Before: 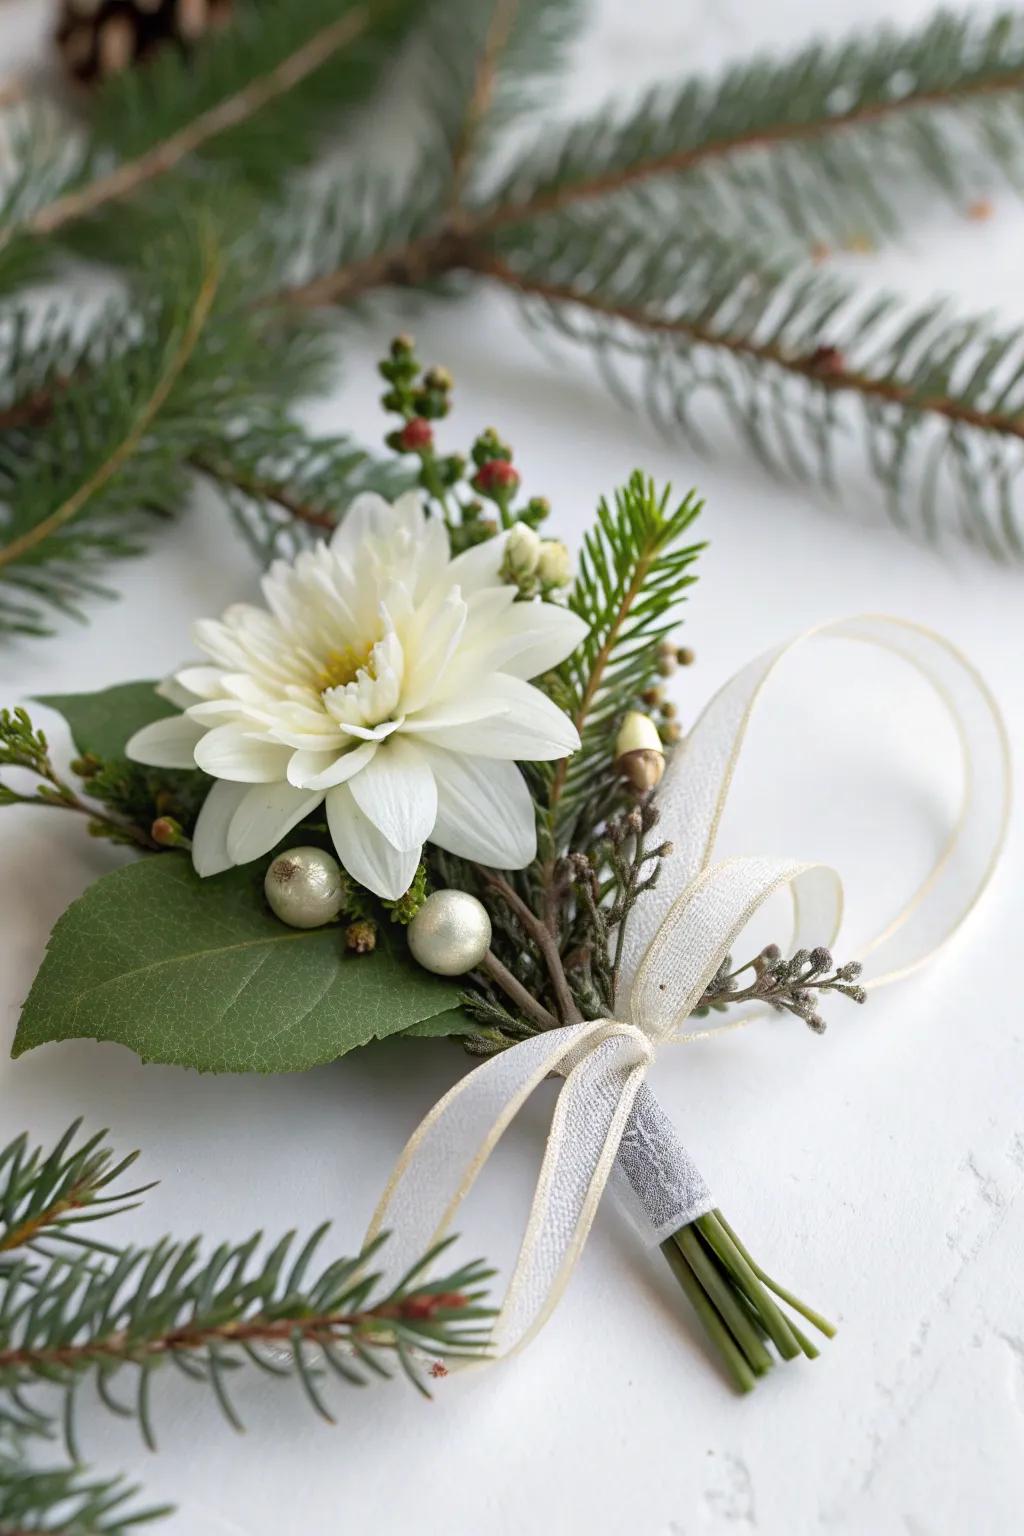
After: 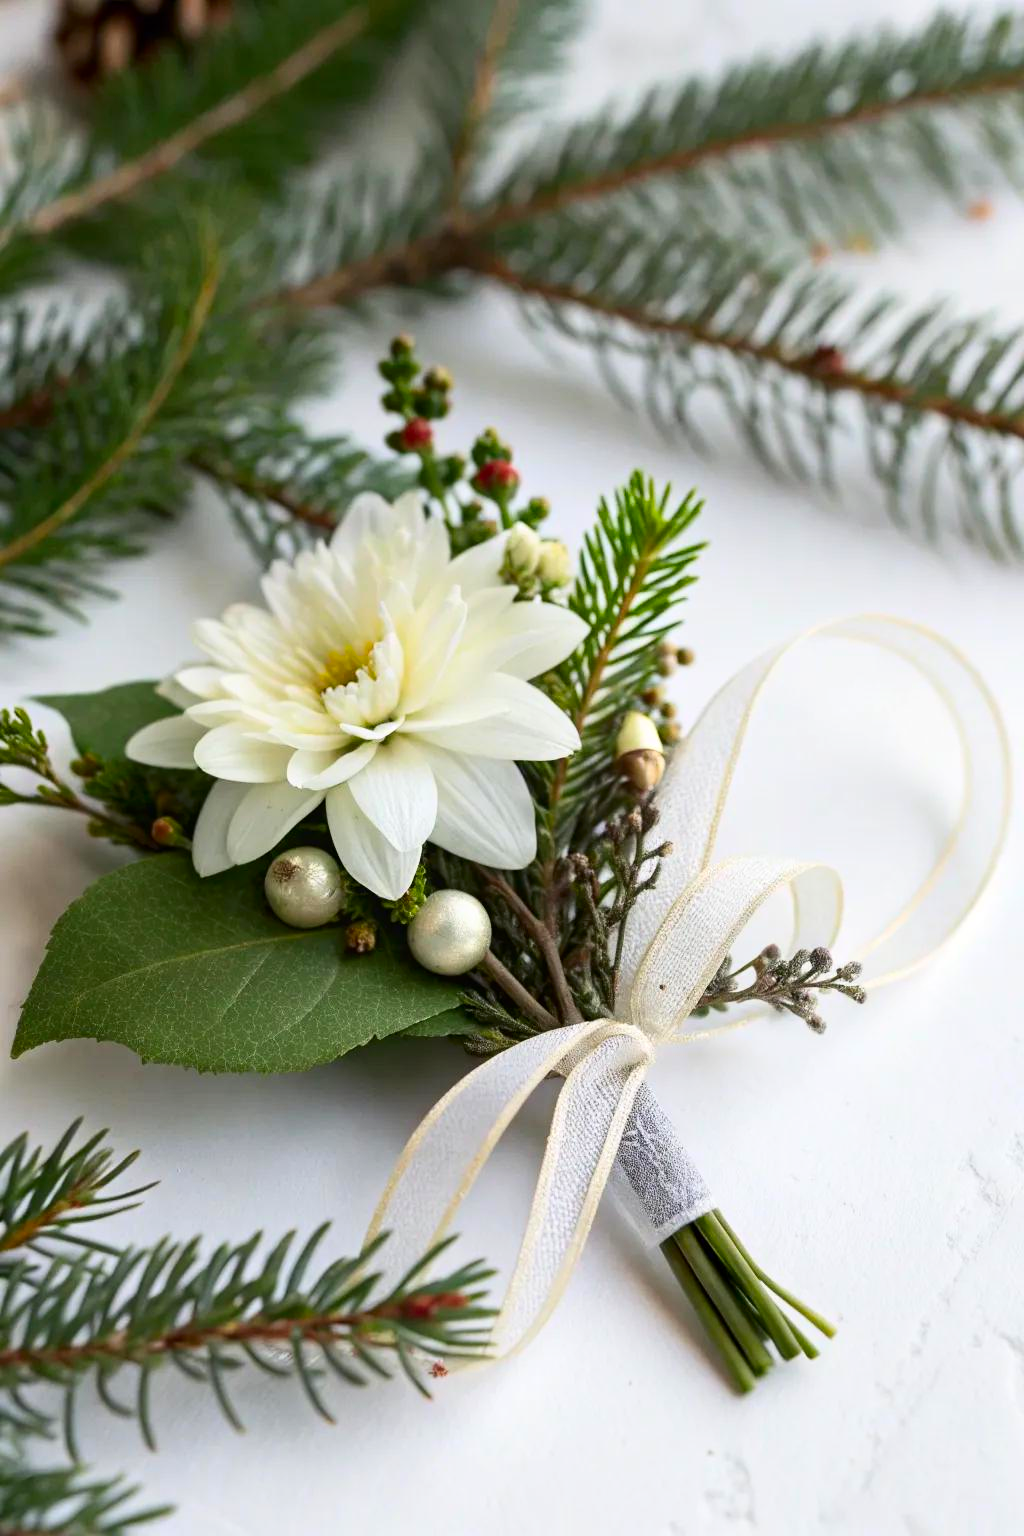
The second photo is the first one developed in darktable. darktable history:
contrast brightness saturation: contrast 0.174, saturation 0.305
